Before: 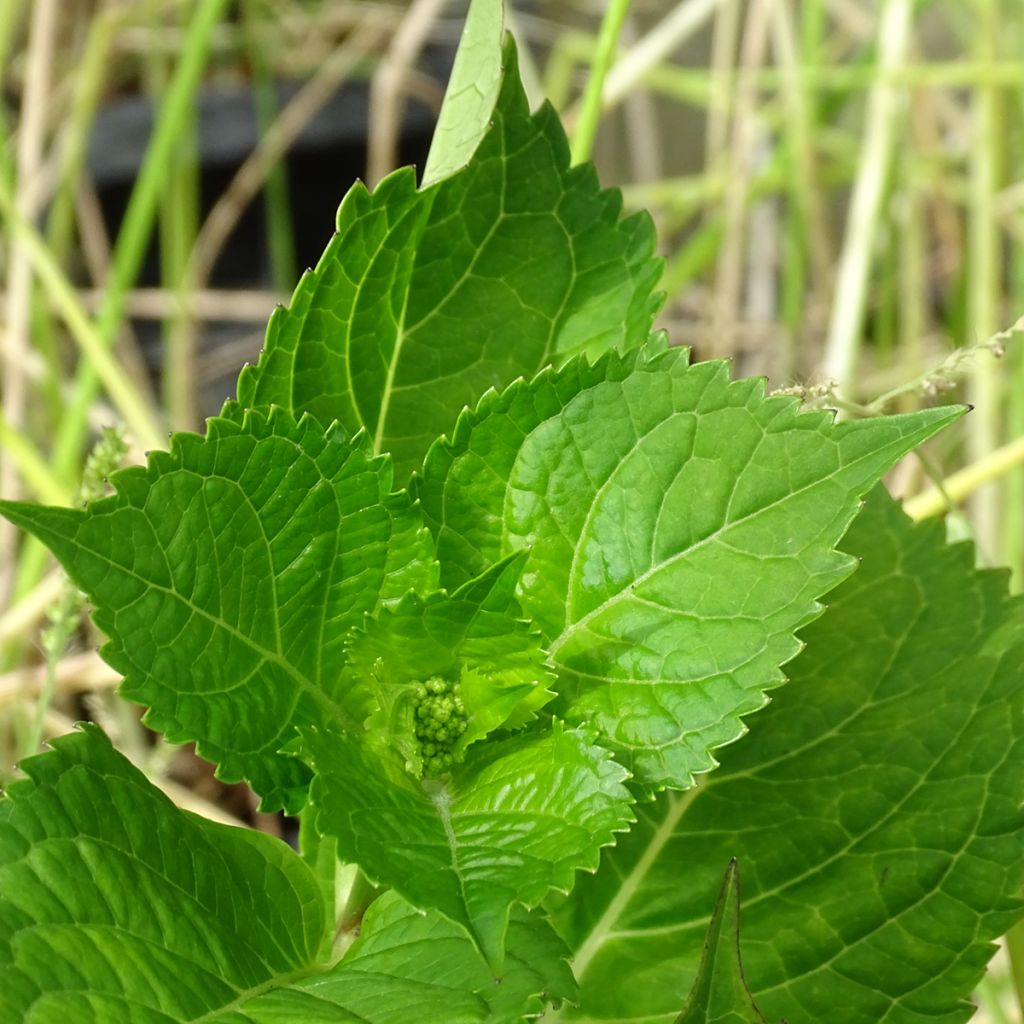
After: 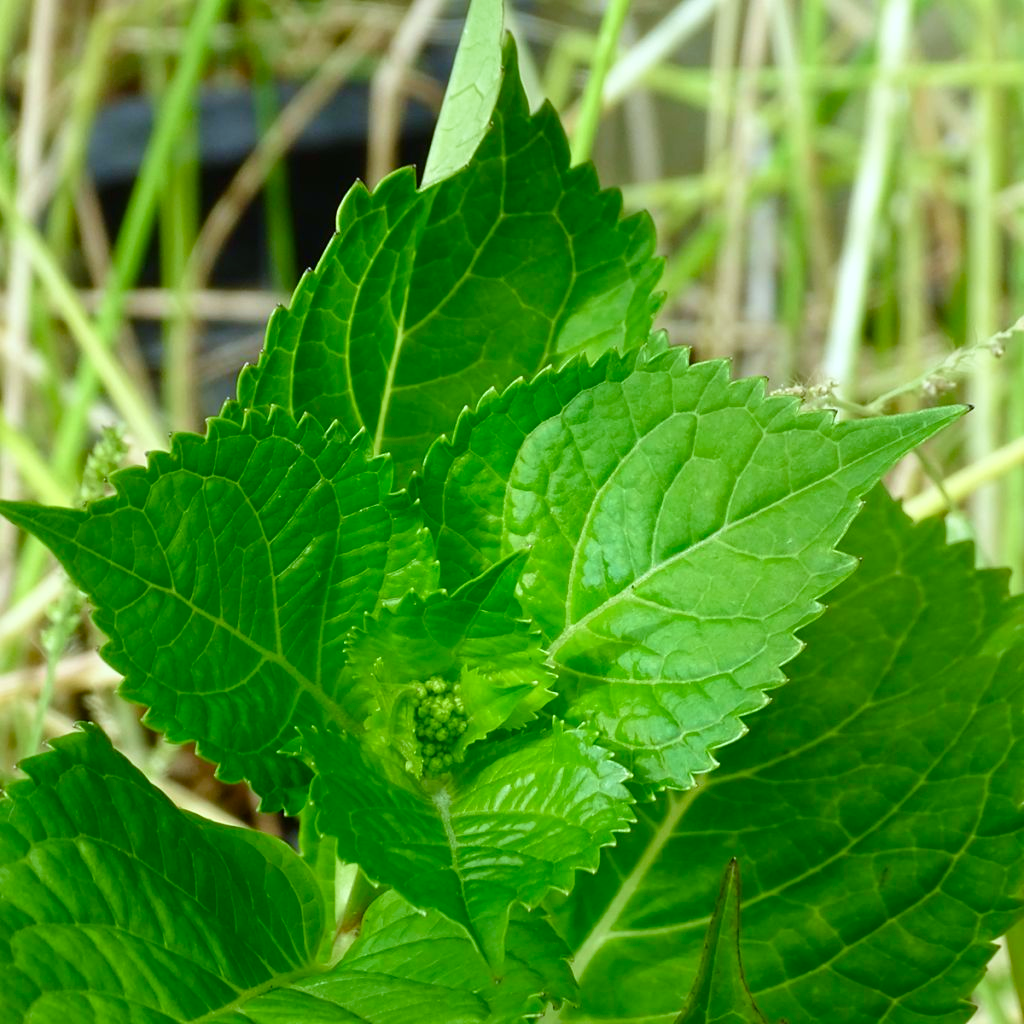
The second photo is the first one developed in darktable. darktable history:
color balance rgb: perceptual saturation grading › global saturation 35.144%, perceptual saturation grading › highlights -29.894%, perceptual saturation grading › shadows 34.828%
velvia: on, module defaults
color calibration: illuminant custom, x 0.368, y 0.373, temperature 4335.08 K, gamut compression 1.64
